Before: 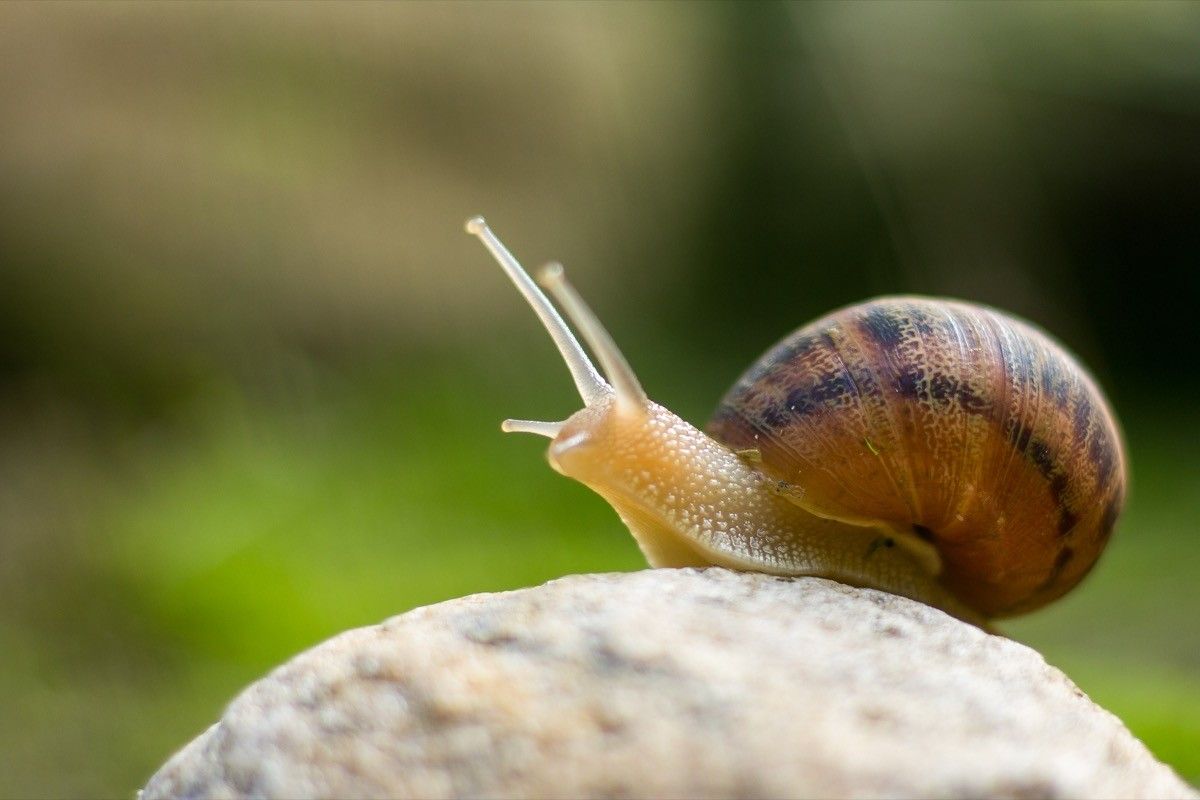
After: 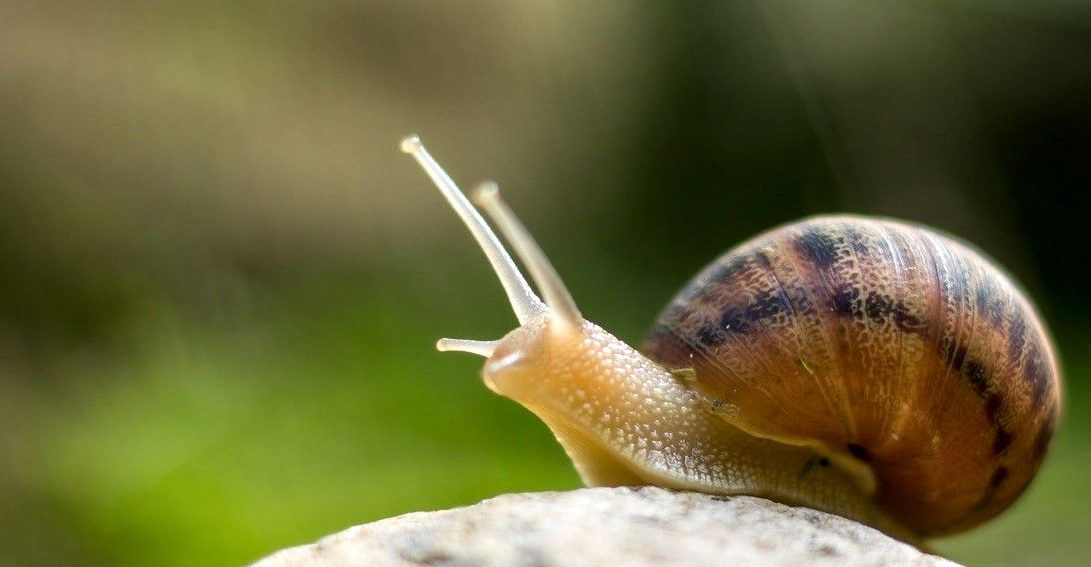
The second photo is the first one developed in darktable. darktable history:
crop: left 5.498%, top 10.162%, right 3.577%, bottom 18.86%
contrast equalizer: y [[0.536, 0.565, 0.581, 0.516, 0.52, 0.491], [0.5 ×6], [0.5 ×6], [0 ×6], [0 ×6]]
